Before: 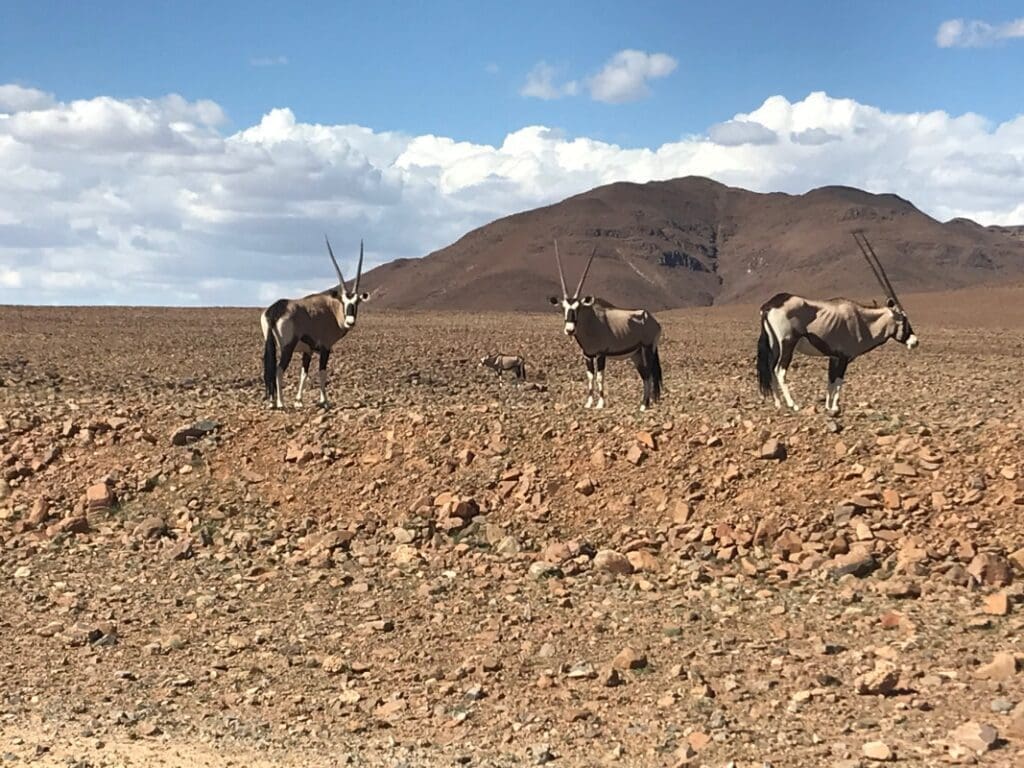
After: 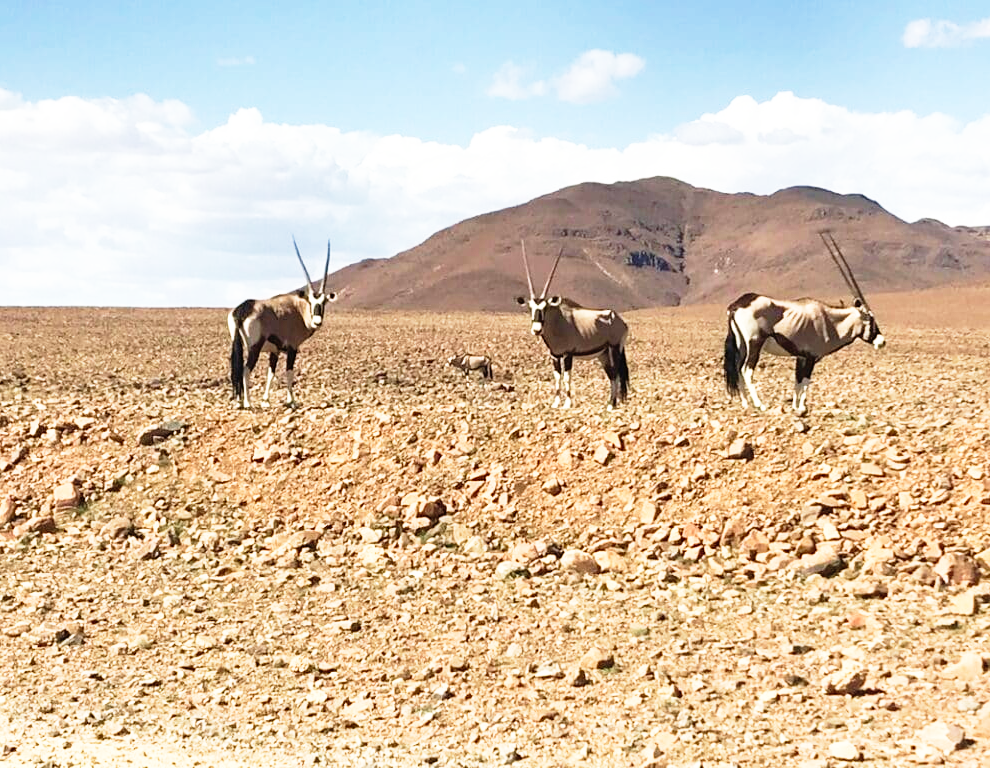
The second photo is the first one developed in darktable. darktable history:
crop and rotate: left 3.238%
contrast brightness saturation: saturation -0.05
velvia: strength 29%
base curve: curves: ch0 [(0, 0) (0.012, 0.01) (0.073, 0.168) (0.31, 0.711) (0.645, 0.957) (1, 1)], preserve colors none
